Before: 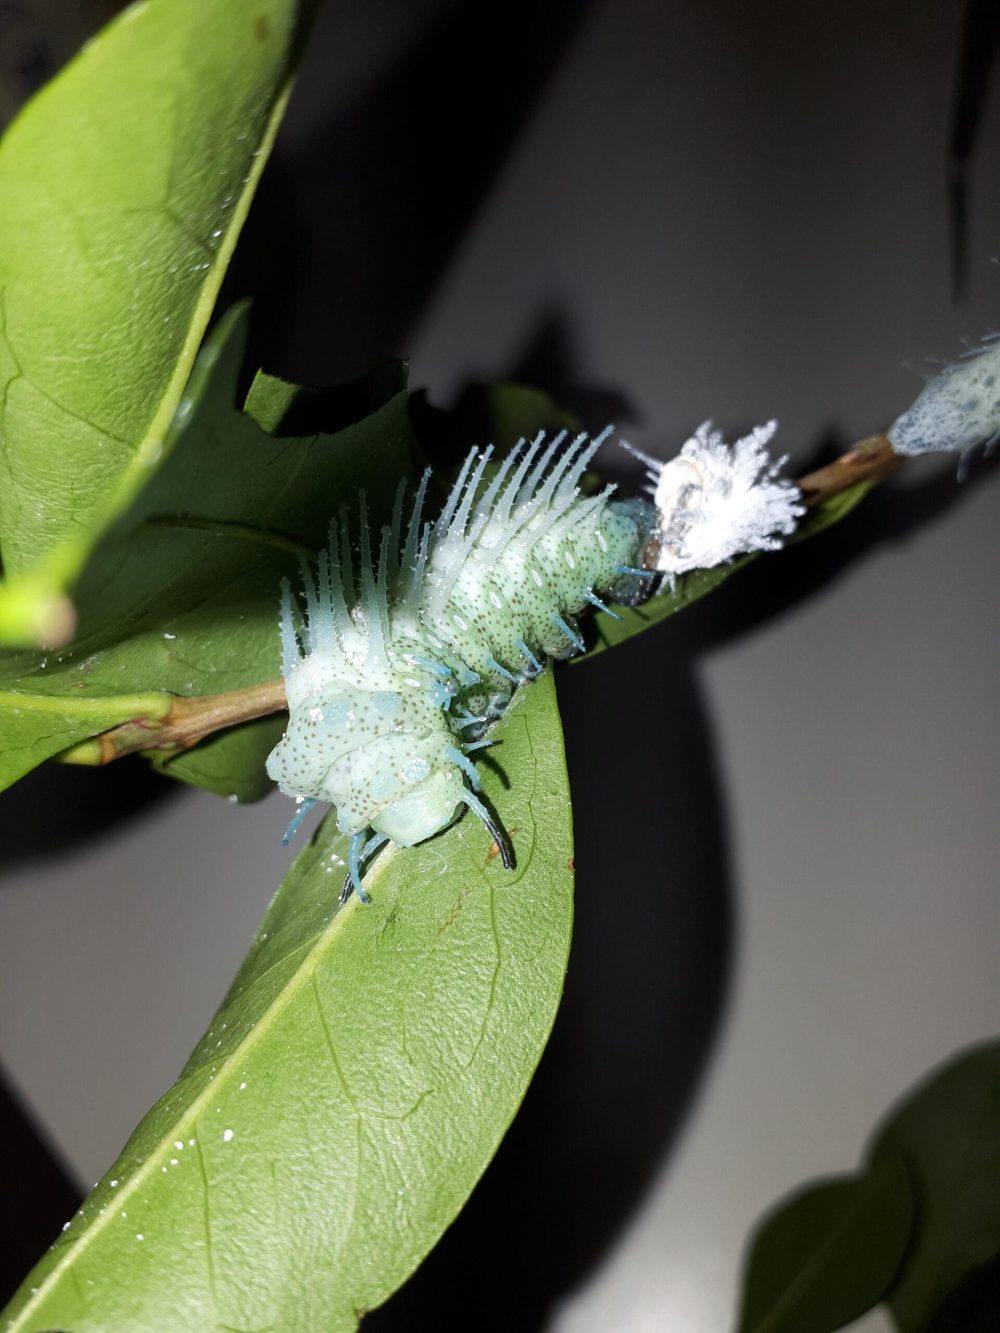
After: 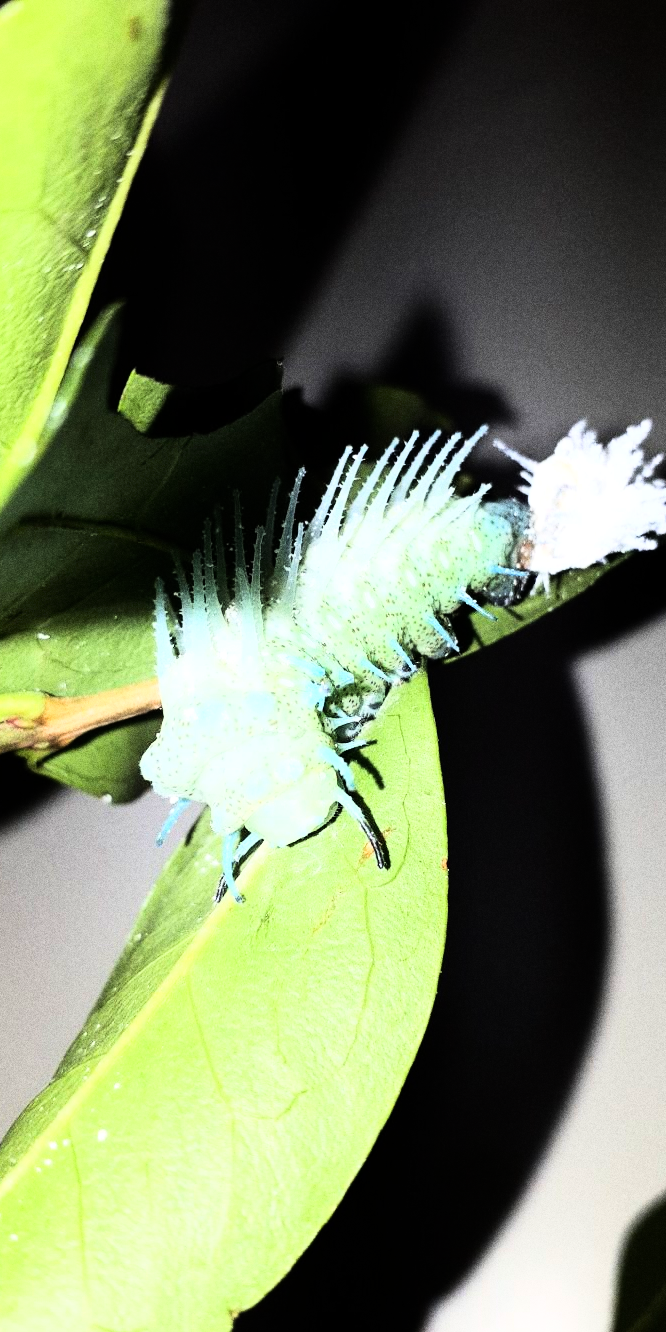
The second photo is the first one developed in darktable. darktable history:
rgb curve: curves: ch0 [(0, 0) (0.21, 0.15) (0.24, 0.21) (0.5, 0.75) (0.75, 0.96) (0.89, 0.99) (1, 1)]; ch1 [(0, 0.02) (0.21, 0.13) (0.25, 0.2) (0.5, 0.67) (0.75, 0.9) (0.89, 0.97) (1, 1)]; ch2 [(0, 0.02) (0.21, 0.13) (0.25, 0.2) (0.5, 0.67) (0.75, 0.9) (0.89, 0.97) (1, 1)], compensate middle gray true
crop and rotate: left 12.673%, right 20.66%
exposure: exposure 0.3 EV, compensate highlight preservation false
grain: coarseness 0.09 ISO, strength 40%
